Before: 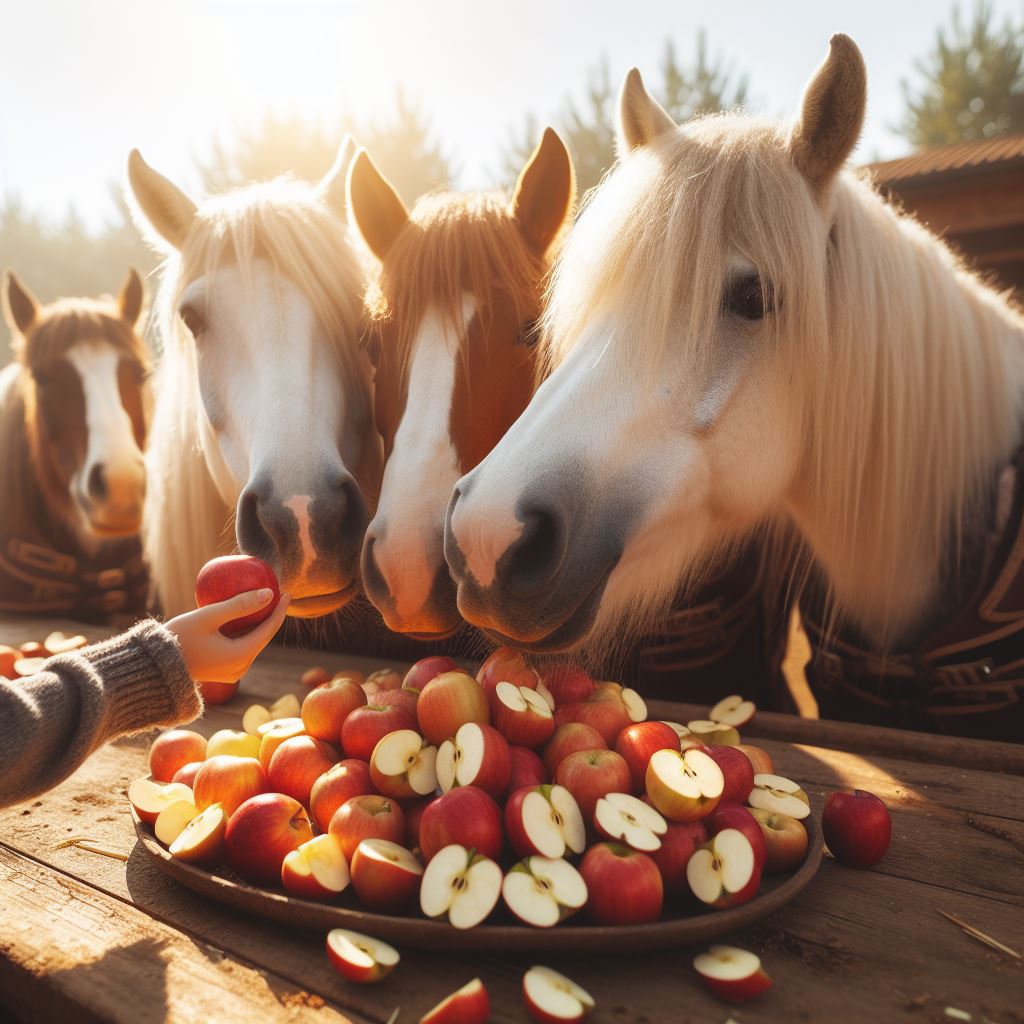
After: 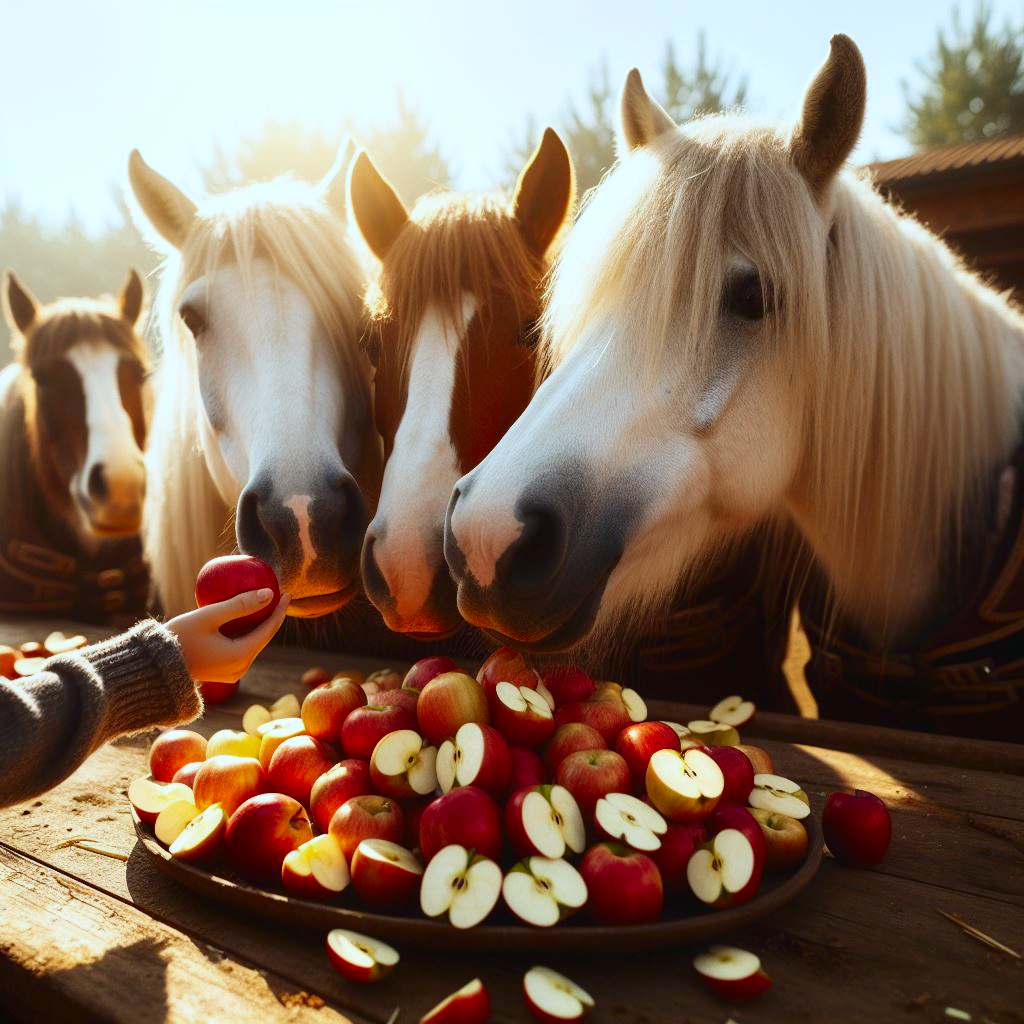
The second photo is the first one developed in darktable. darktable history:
contrast brightness saturation: contrast 0.21, brightness -0.11, saturation 0.21
white balance: red 0.925, blue 1.046
